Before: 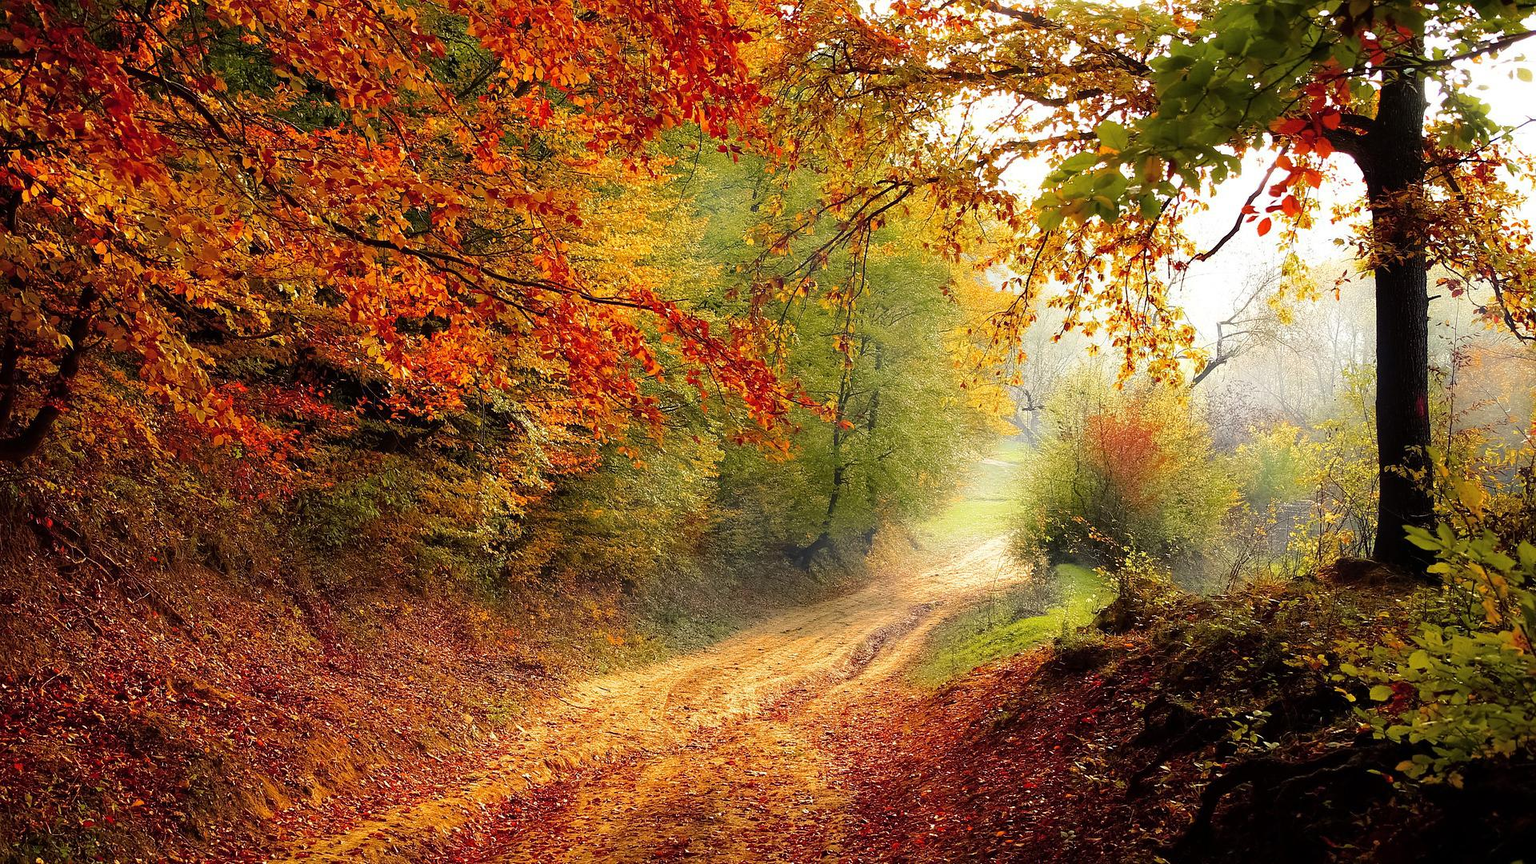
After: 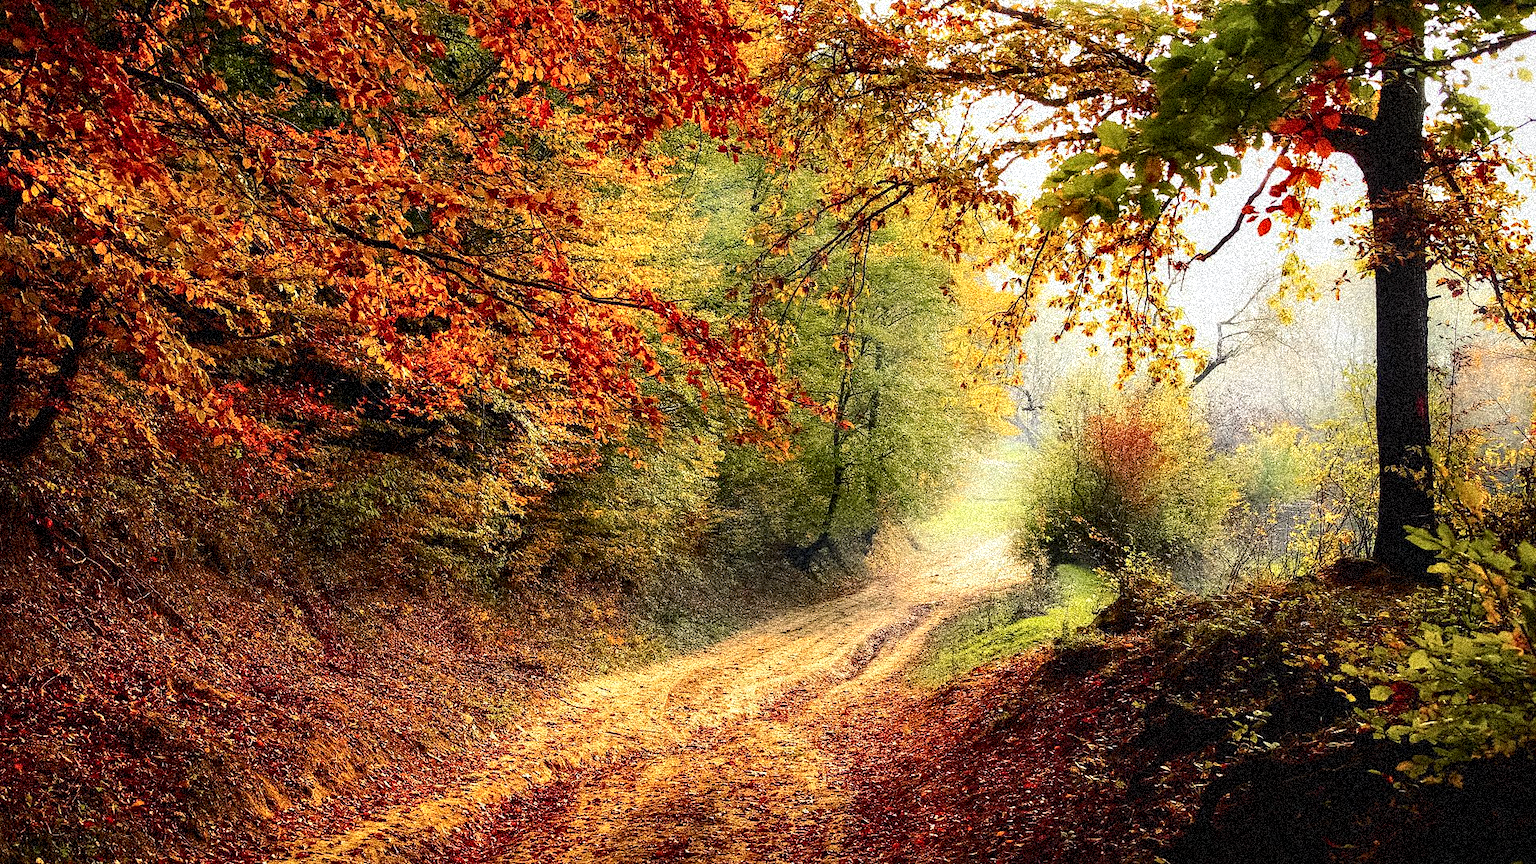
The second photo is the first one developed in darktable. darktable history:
local contrast: on, module defaults
grain: coarseness 3.75 ISO, strength 100%, mid-tones bias 0%
contrast equalizer: octaves 7, y [[0.524 ×6], [0.512 ×6], [0.379 ×6], [0 ×6], [0 ×6]]
contrast brightness saturation: contrast 0.28
